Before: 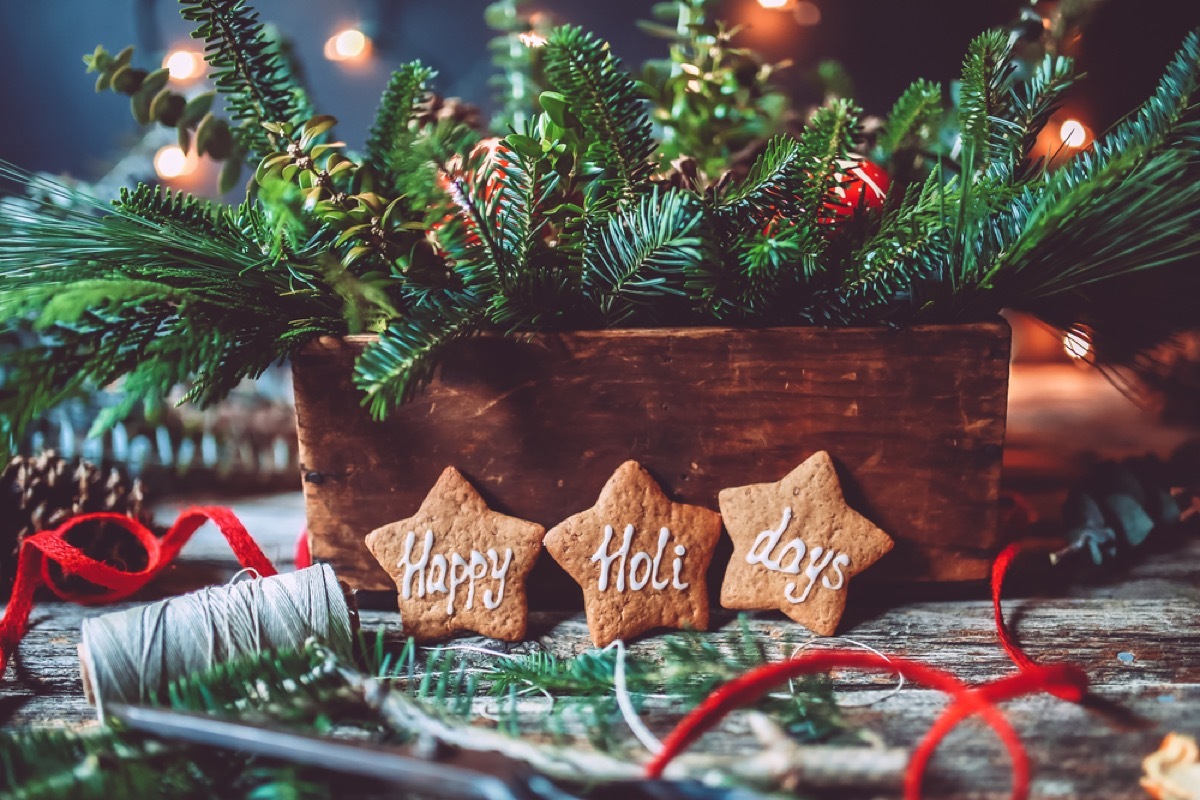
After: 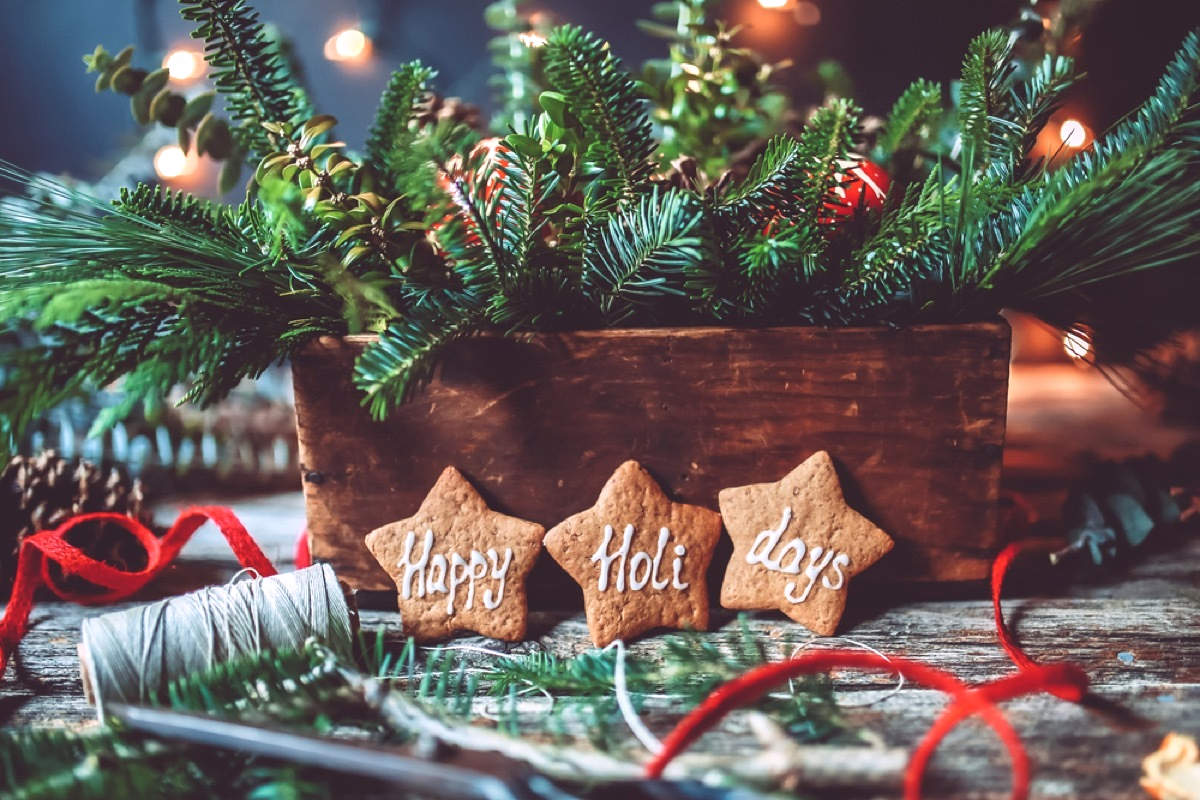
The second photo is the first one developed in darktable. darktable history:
exposure: exposure 0.209 EV, compensate highlight preservation false
contrast brightness saturation: saturation -0.056
